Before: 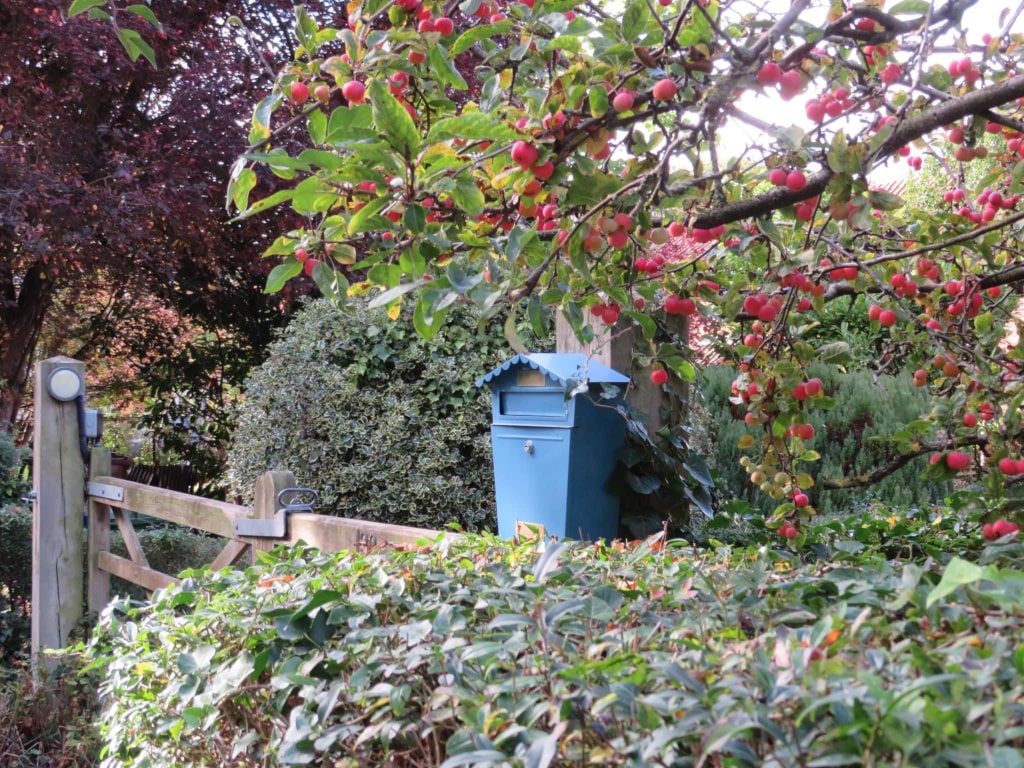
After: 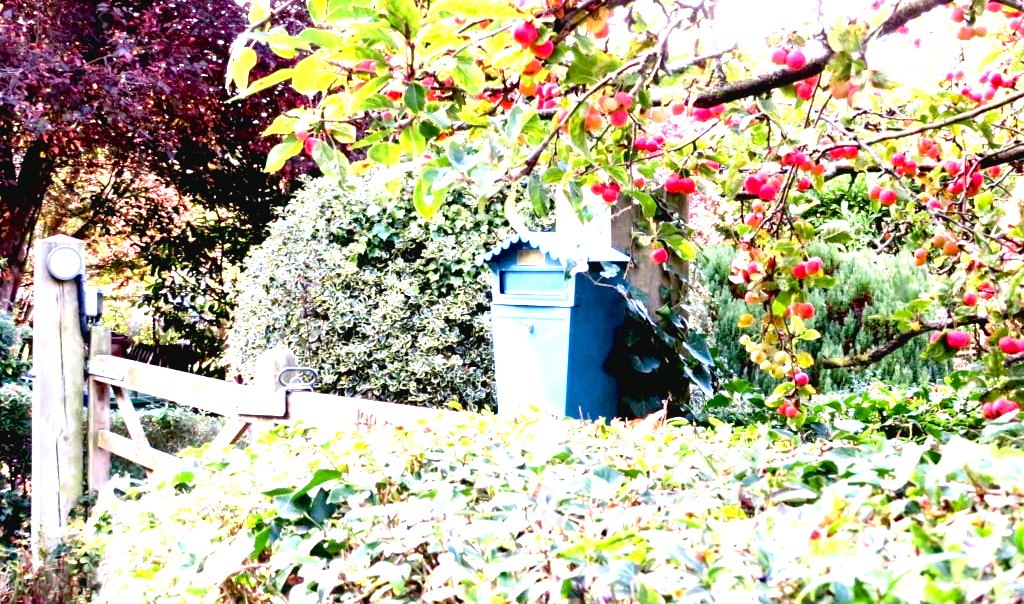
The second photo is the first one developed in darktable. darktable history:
crop and rotate: top 15.774%, bottom 5.506%
exposure: black level correction 0.016, exposure 1.774 EV, compensate highlight preservation false
tone equalizer: on, module defaults
color balance rgb: shadows lift › chroma 1%, shadows lift › hue 217.2°, power › hue 310.8°, highlights gain › chroma 1%, highlights gain › hue 54°, global offset › luminance 0.5%, global offset › hue 171.6°, perceptual saturation grading › global saturation 14.09%, perceptual saturation grading › highlights -25%, perceptual saturation grading › shadows 30%, perceptual brilliance grading › highlights 13.42%, perceptual brilliance grading › mid-tones 8.05%, perceptual brilliance grading › shadows -17.45%, global vibrance 25%
